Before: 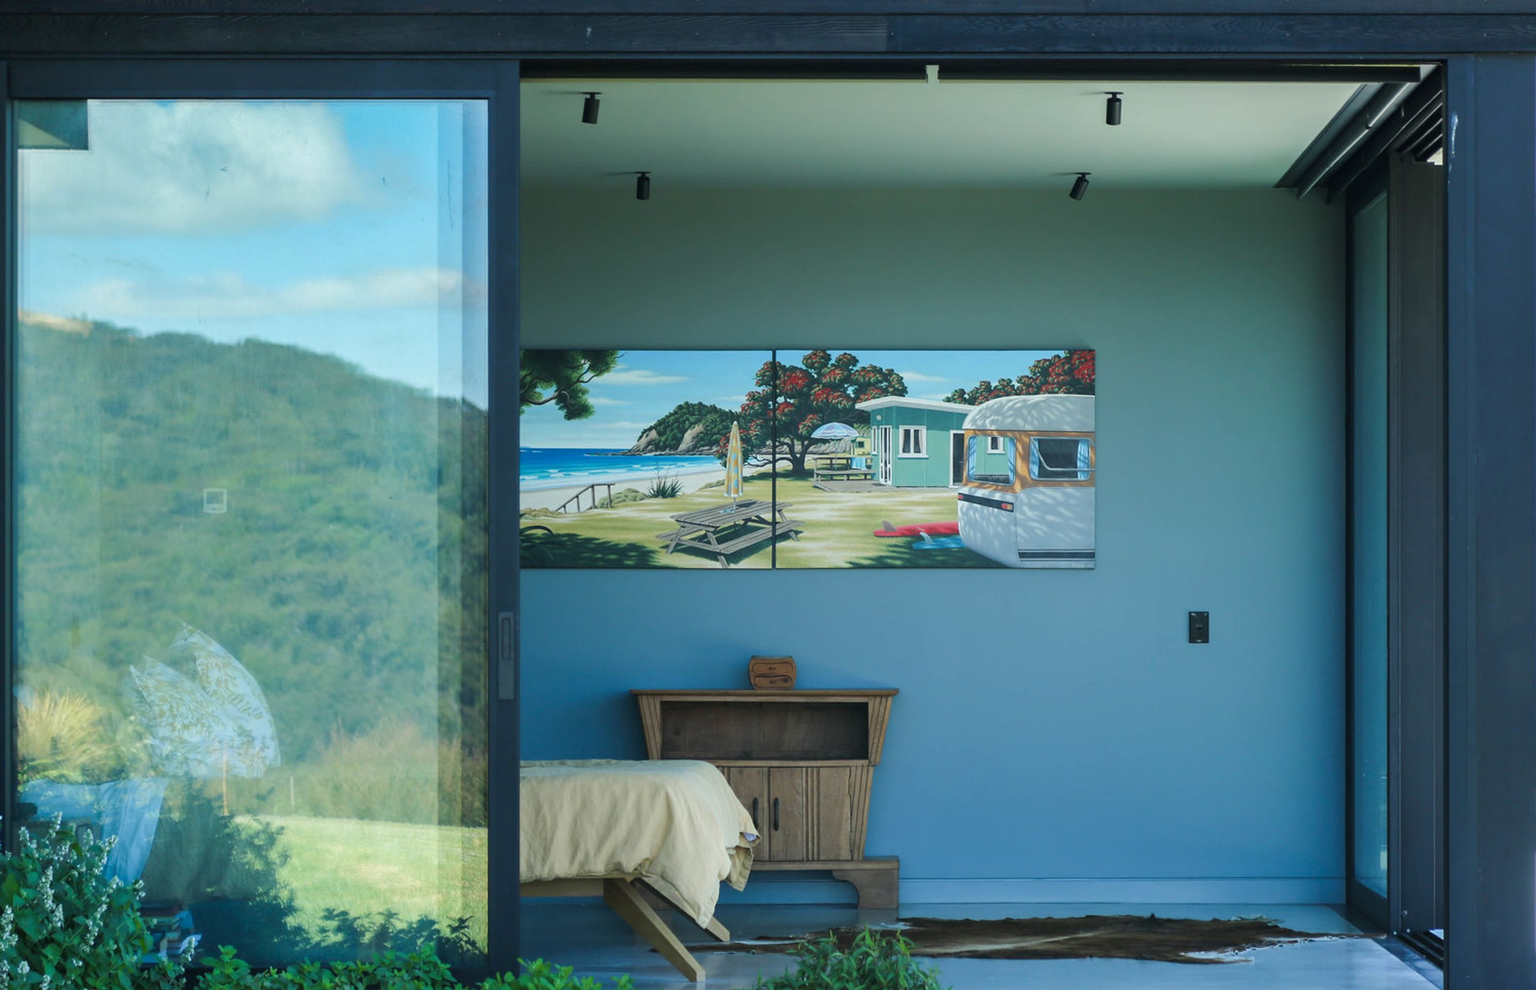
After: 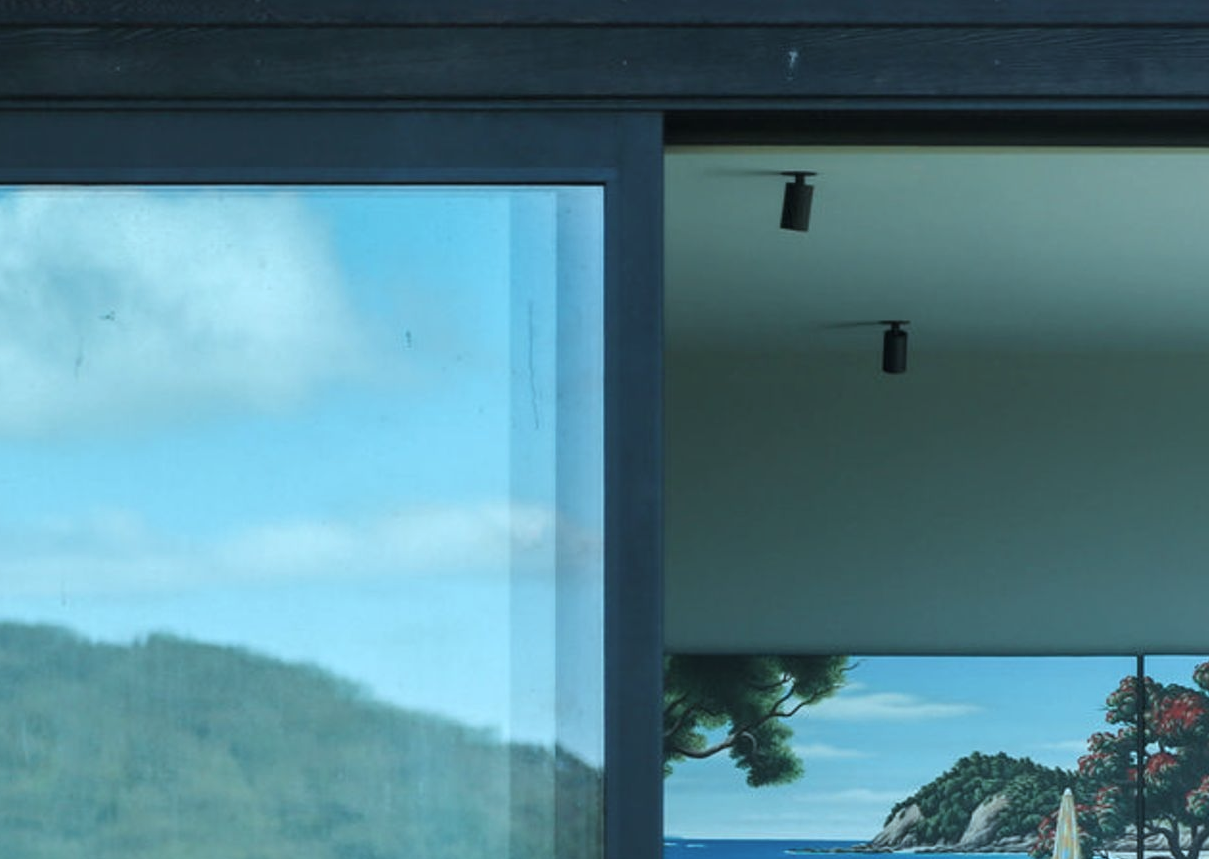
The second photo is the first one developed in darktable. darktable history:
crop and rotate: left 10.817%, top 0.062%, right 47.194%, bottom 53.626%
color correction: highlights a* -12.64, highlights b* -18.1, saturation 0.7
